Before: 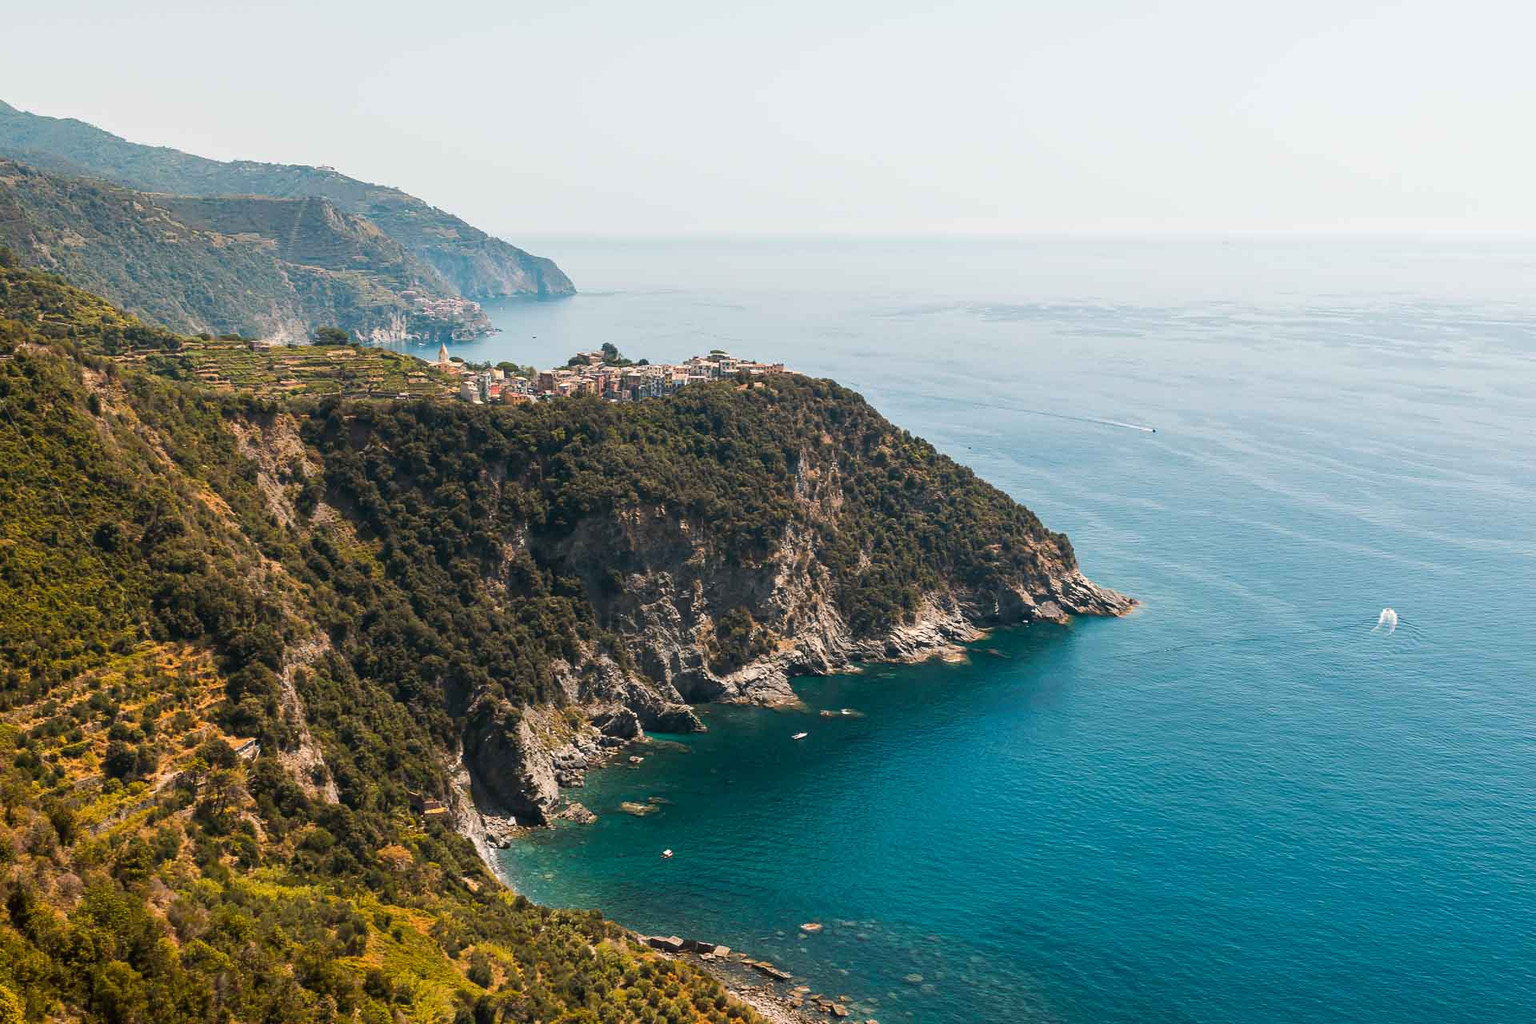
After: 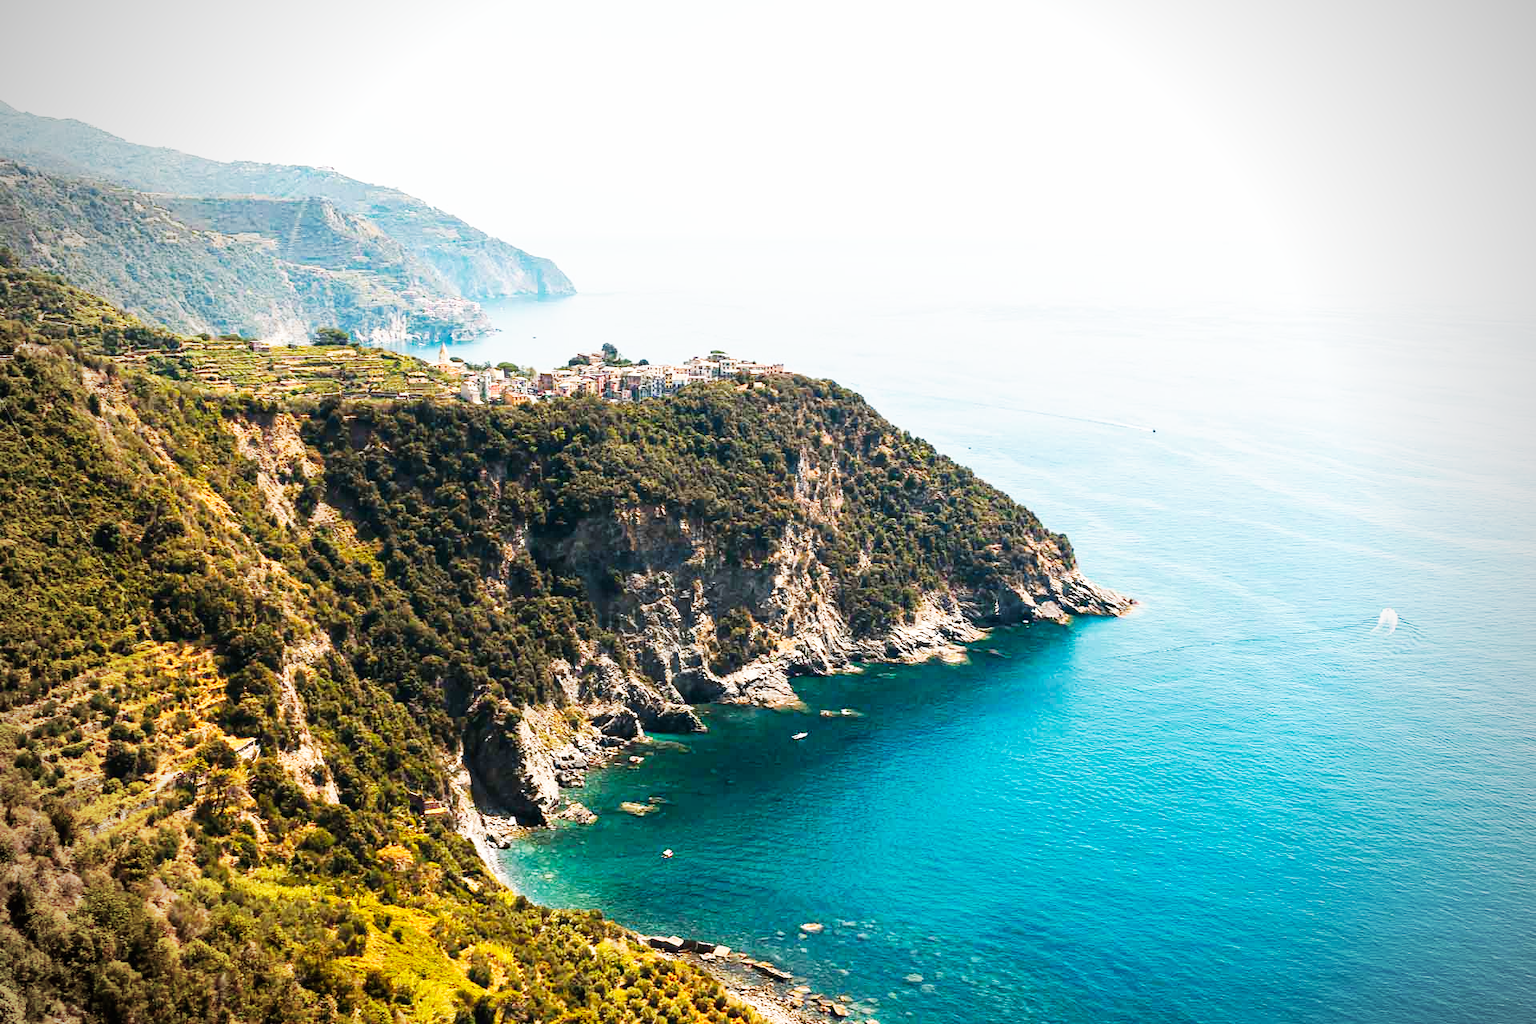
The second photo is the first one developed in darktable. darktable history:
base curve: curves: ch0 [(0, 0) (0.007, 0.004) (0.027, 0.03) (0.046, 0.07) (0.207, 0.54) (0.442, 0.872) (0.673, 0.972) (1, 1)], preserve colors none
vignetting: fall-off start 74.49%, fall-off radius 65.9%, brightness -0.628, saturation -0.68
